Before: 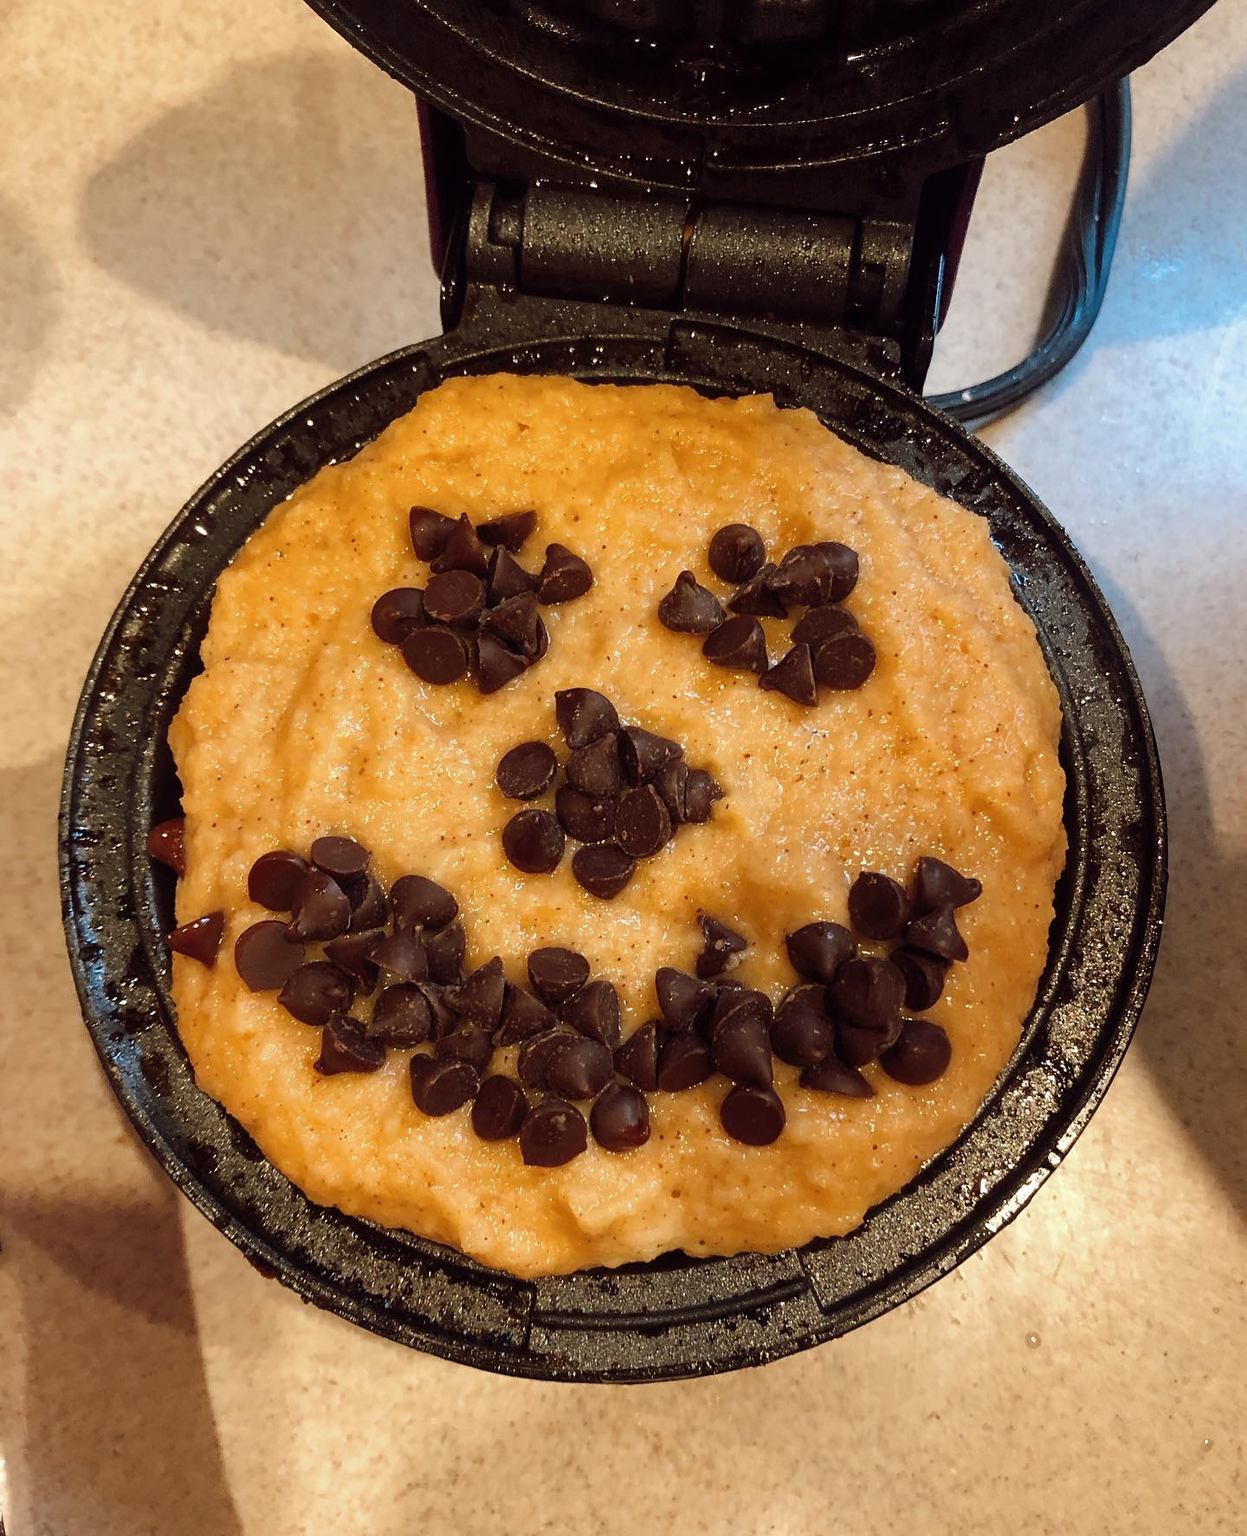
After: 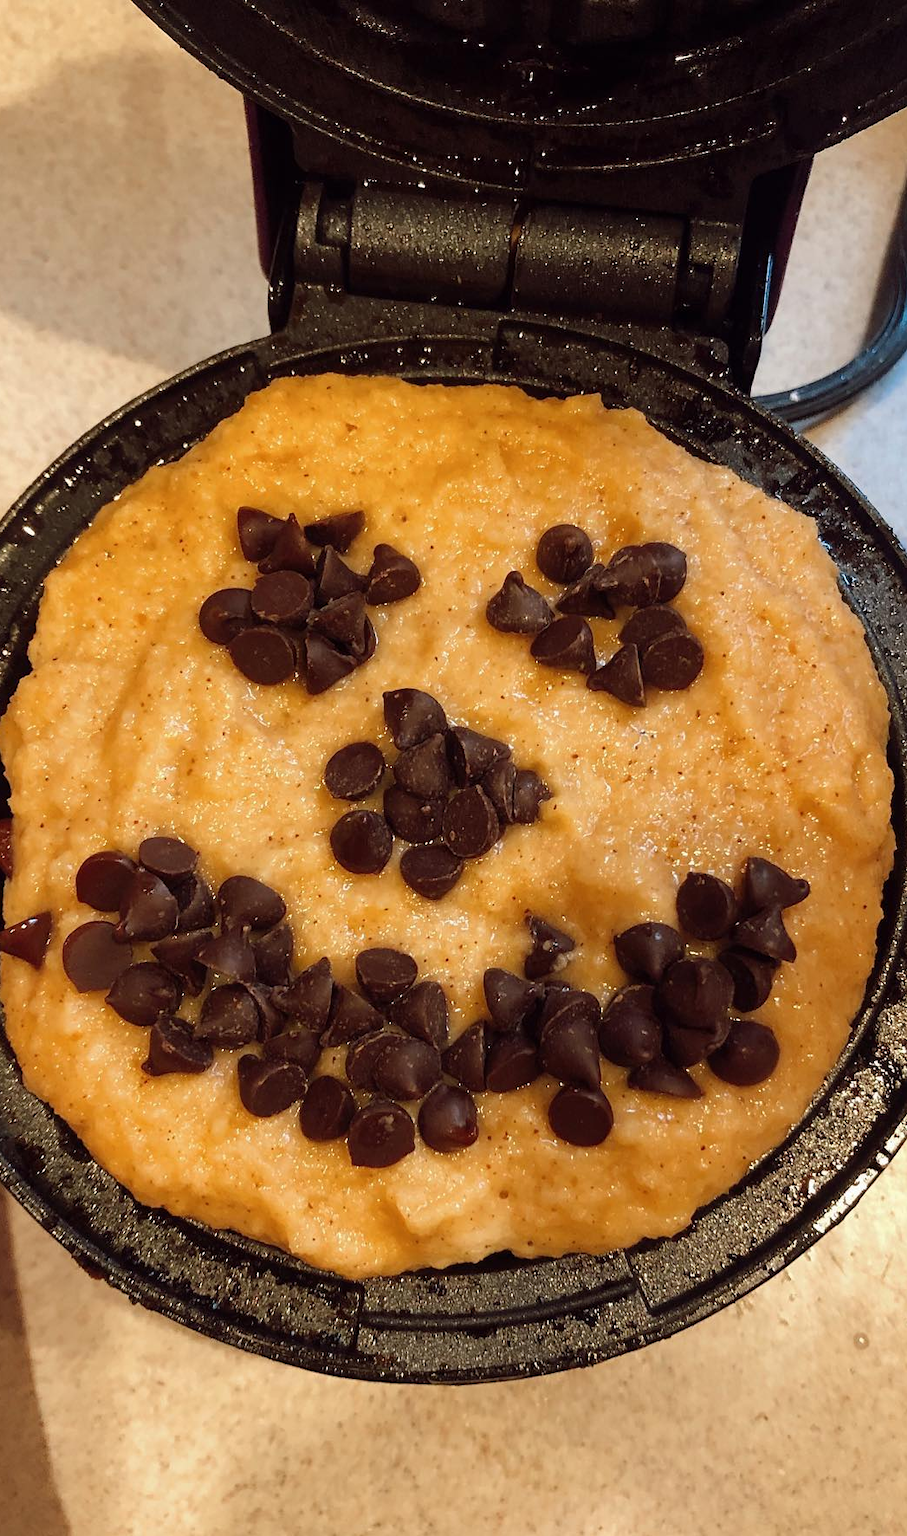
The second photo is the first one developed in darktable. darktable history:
crop: left 13.827%, right 13.456%
